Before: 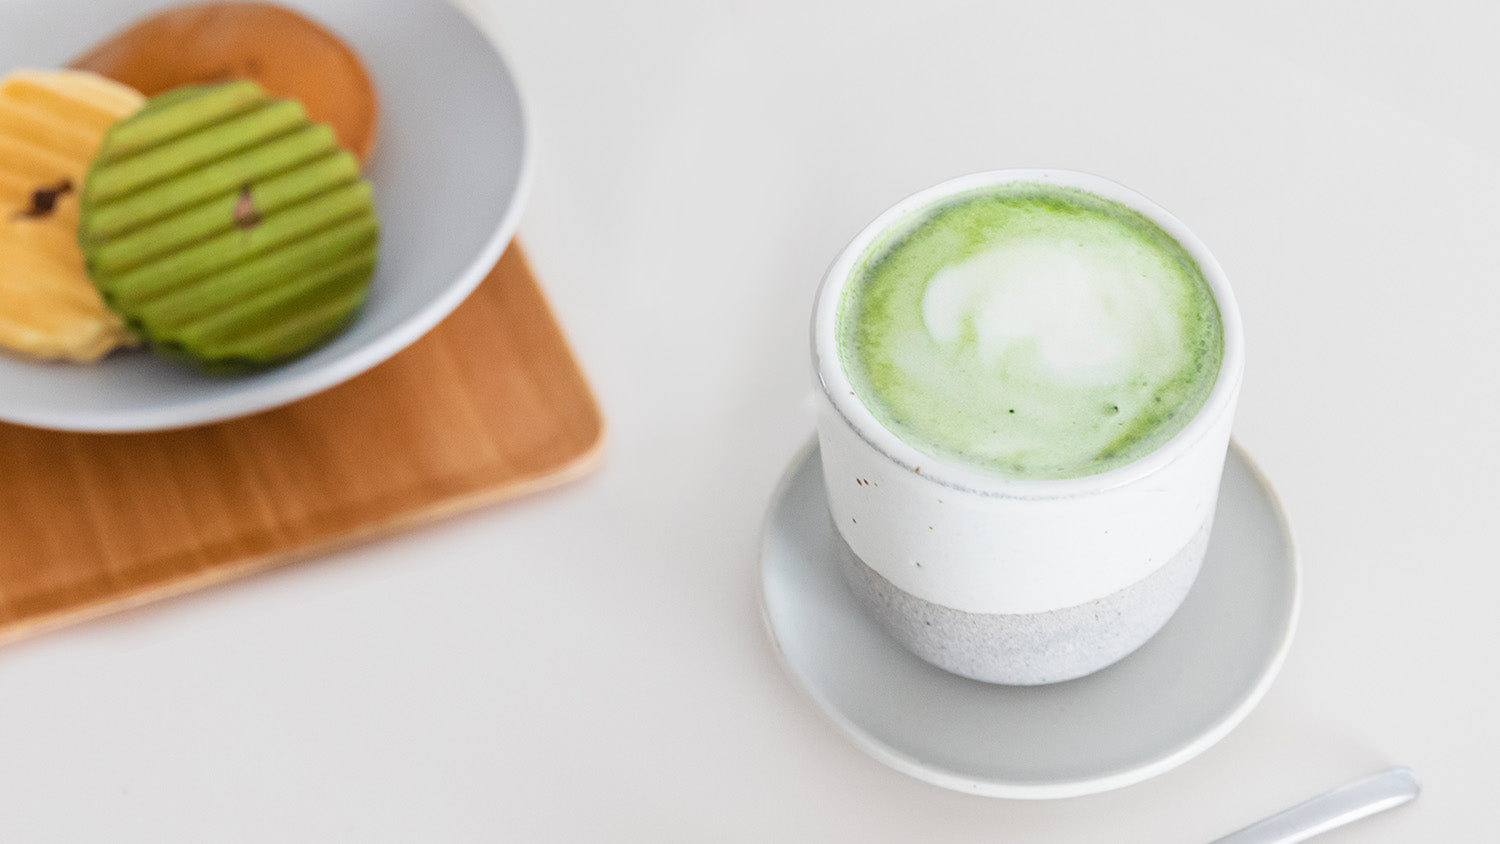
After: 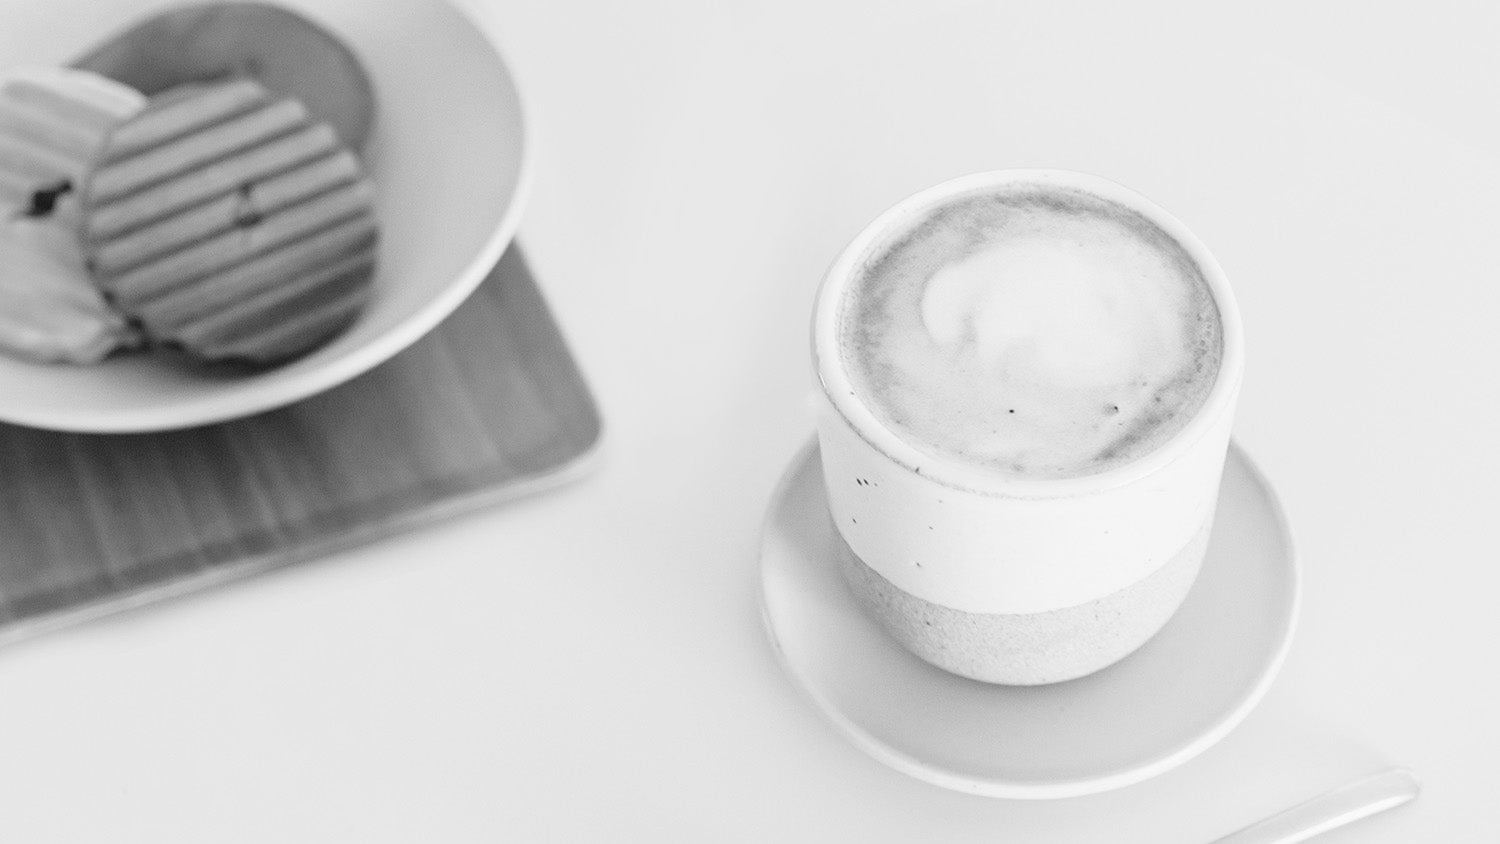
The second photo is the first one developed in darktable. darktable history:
tone curve: curves: ch0 [(0, 0) (0.003, 0.015) (0.011, 0.019) (0.025, 0.026) (0.044, 0.041) (0.069, 0.057) (0.1, 0.085) (0.136, 0.116) (0.177, 0.158) (0.224, 0.215) (0.277, 0.286) (0.335, 0.367) (0.399, 0.452) (0.468, 0.534) (0.543, 0.612) (0.623, 0.698) (0.709, 0.775) (0.801, 0.858) (0.898, 0.928) (1, 1)], preserve colors none
color look up table: target L [95.14, 87.41, 80.97, 86.7, 73.31, 50.17, 54.76, 44, 23.22, 200.82, 82.05, 62.08, 64.74, 61.7, 67, 57.09, 52.01, 39.07, 48.04, 45.63, 39.49, 50.43, 35.44, 29.14, 36.77, 9.263, 13.23, 19.24, 89.53, 73.68, 78.79, 75.88, 63.98, 57.48, 65.11, 44.82, 55.54, 43.46, 19.87, 12.25, 15.47, 2.193, 85.98, 84.2, 82.76, 75.52, 66.62, 59.79, 40.18], target a [-0.002 ×4, 0, 0.001, 0 ×15, 0.001 ×4, 0, 0, 0, -0.003, 0 ×8, 0.001, 0 ×4, -0.001, 0 ×5, 0.001], target b [0.023, 0.023, 0.022, 0.023, 0.001, -0.004, 0.001, -0.003, -0.003, -0.001, 0.001, 0.002 ×6, -0.003, 0.002, 0.001, 0.001, -0.003, -0.003, -0.003, -0.005, 0, 0.005, -0.003, 0.024, 0.001, 0.001, 0.001, 0.002, 0.002, 0.002, 0.001, -0.004, -0.003, -0.003, -0.002, -0.003, 0.002, 0.002, 0.001, 0.001, 0.001, 0.002, 0.002, -0.003], num patches 49
